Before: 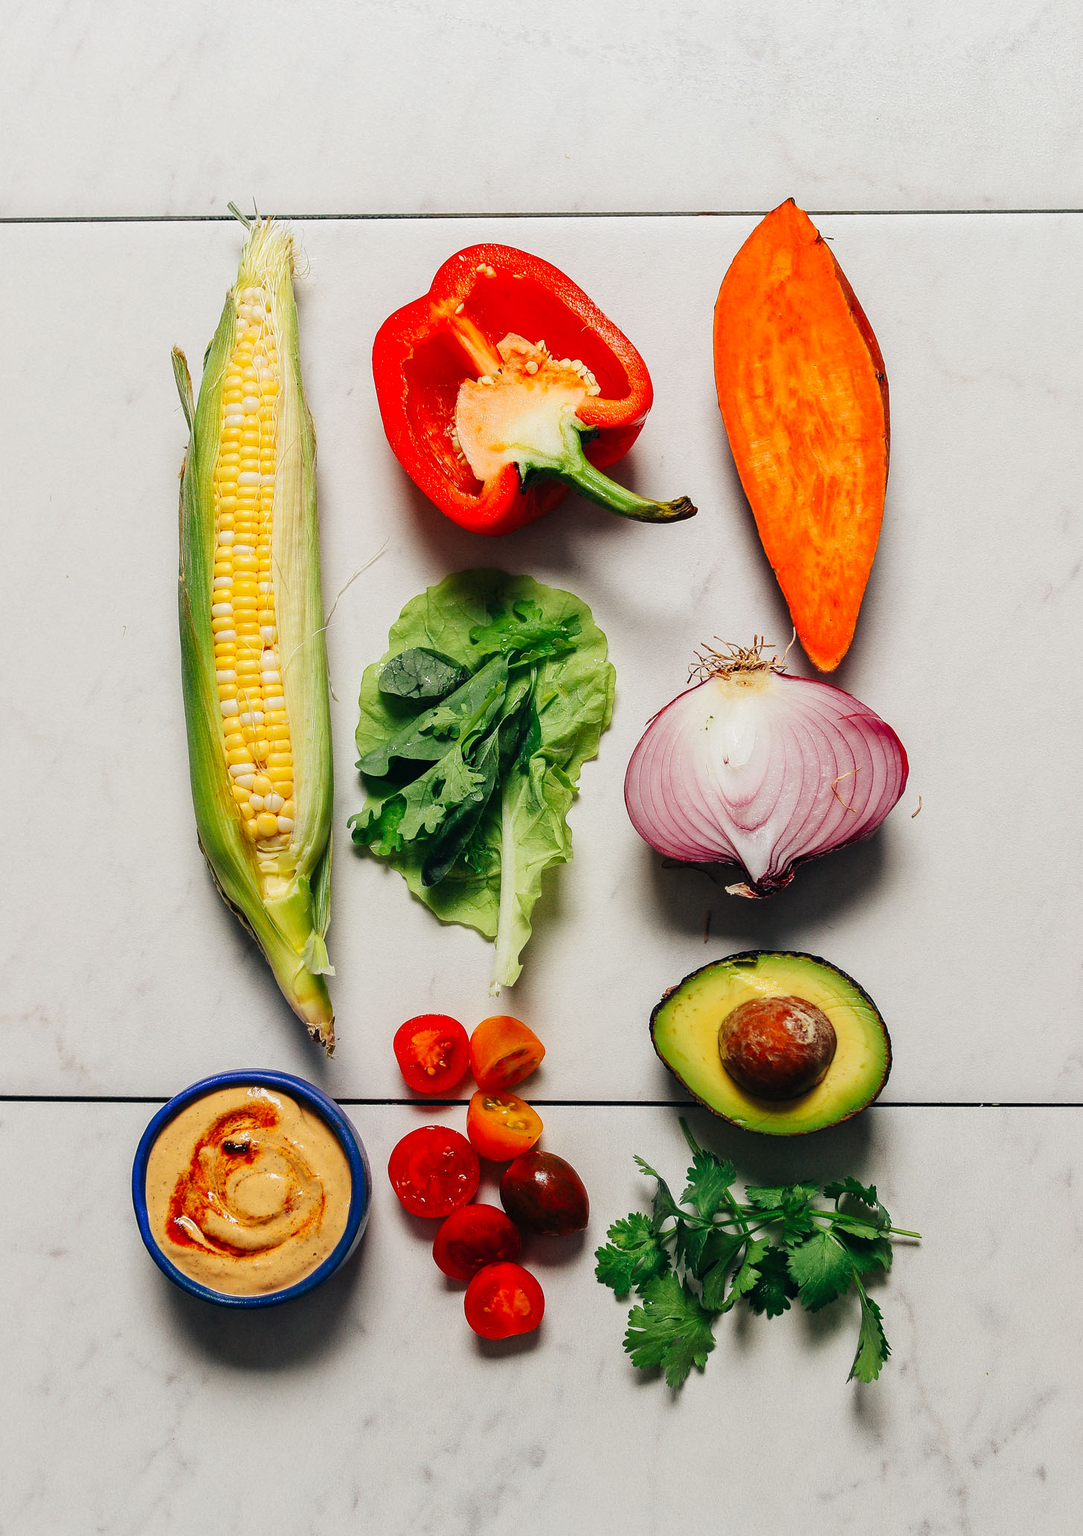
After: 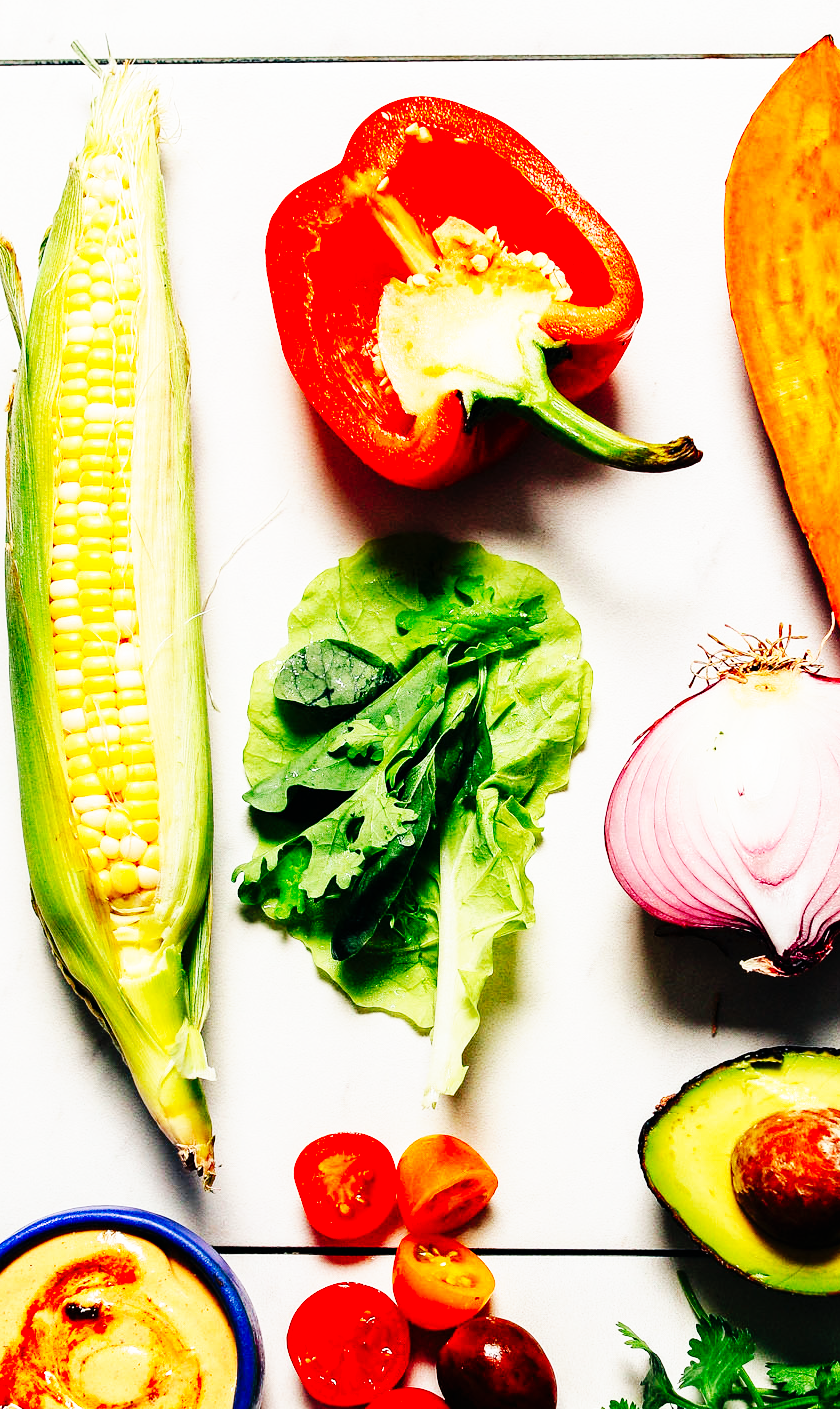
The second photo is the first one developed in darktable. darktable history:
crop: left 16.202%, top 11.208%, right 26.045%, bottom 20.557%
base curve: curves: ch0 [(0, 0) (0.007, 0.004) (0.027, 0.03) (0.046, 0.07) (0.207, 0.54) (0.442, 0.872) (0.673, 0.972) (1, 1)], preserve colors none
tone curve: curves: ch0 [(0, 0) (0.003, 0.001) (0.011, 0.004) (0.025, 0.011) (0.044, 0.021) (0.069, 0.028) (0.1, 0.036) (0.136, 0.051) (0.177, 0.085) (0.224, 0.127) (0.277, 0.193) (0.335, 0.266) (0.399, 0.338) (0.468, 0.419) (0.543, 0.504) (0.623, 0.593) (0.709, 0.689) (0.801, 0.784) (0.898, 0.888) (1, 1)], preserve colors none
velvia: strength 9.25%
